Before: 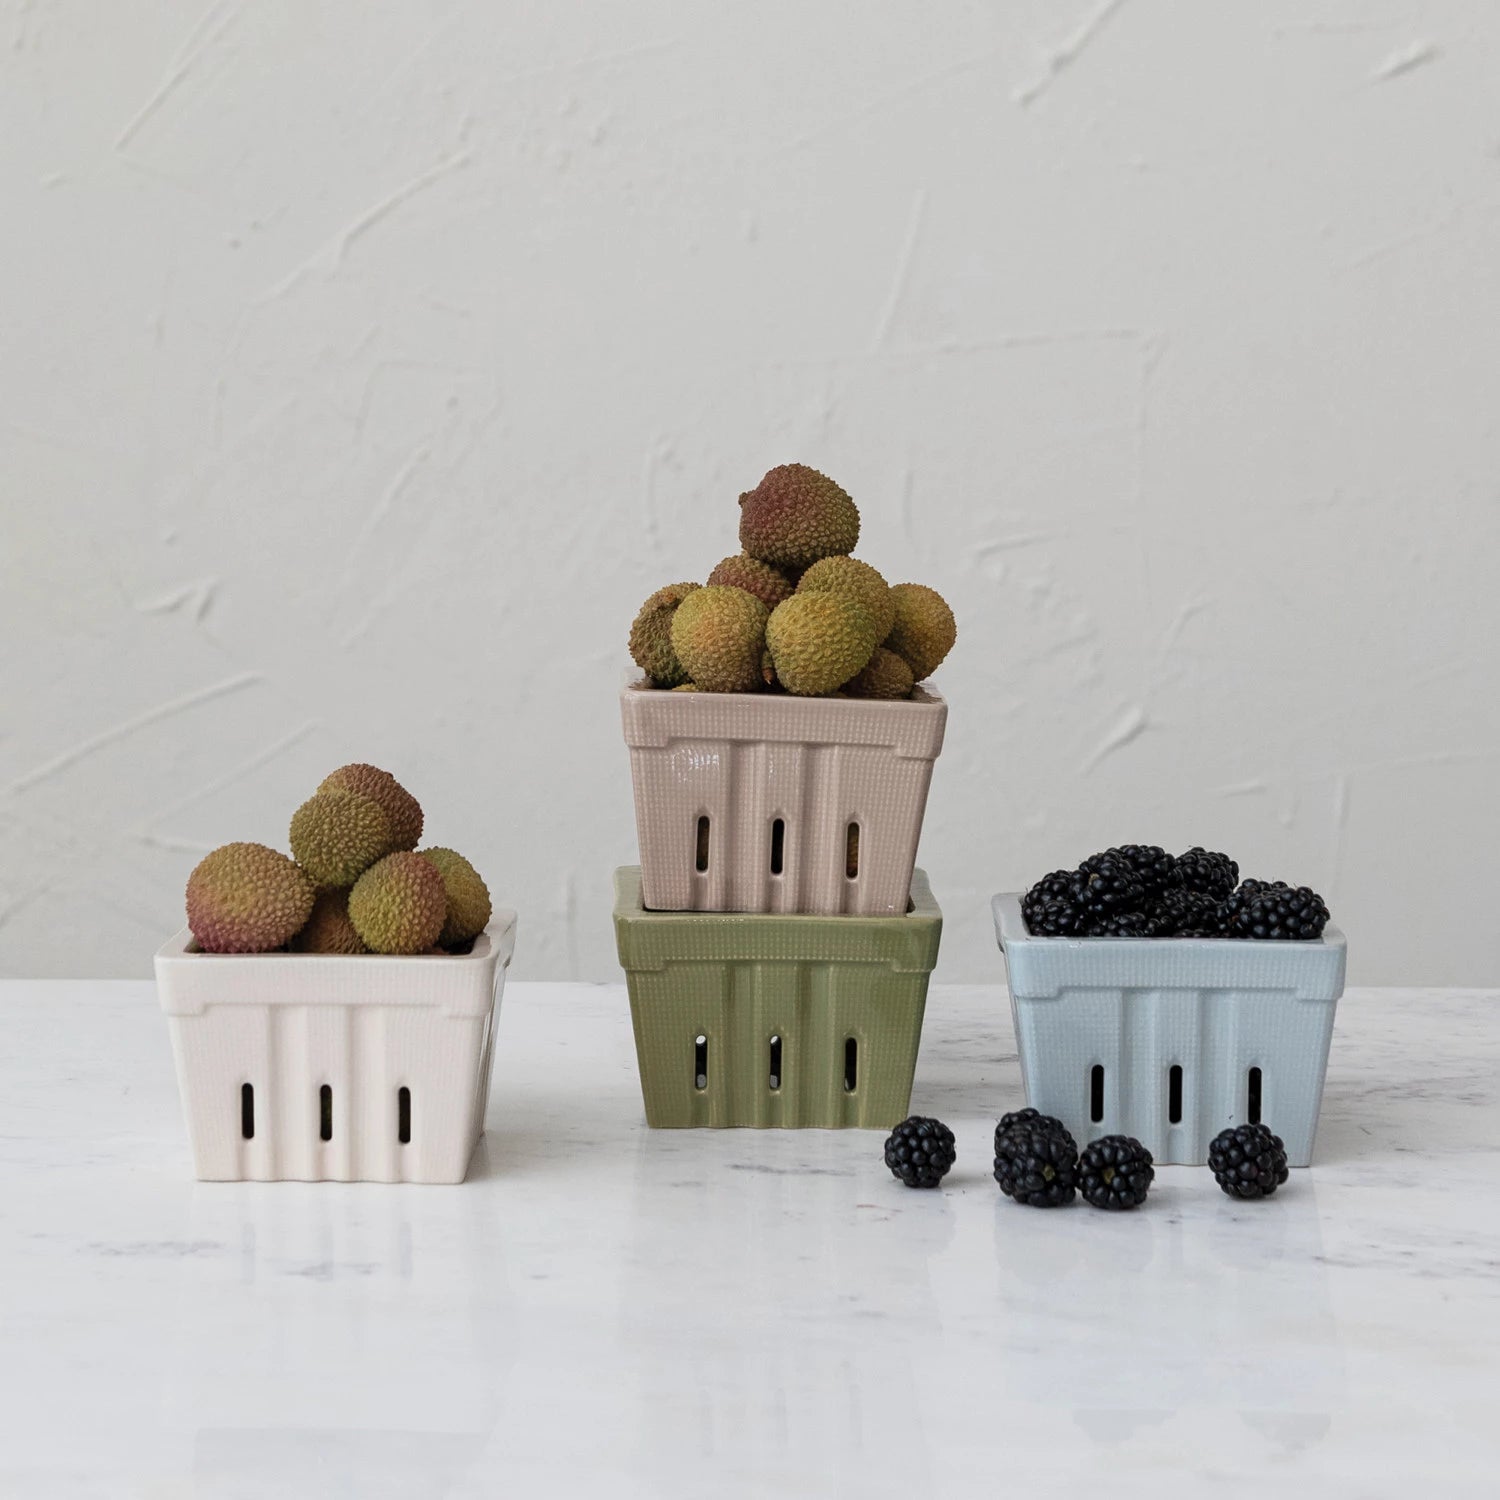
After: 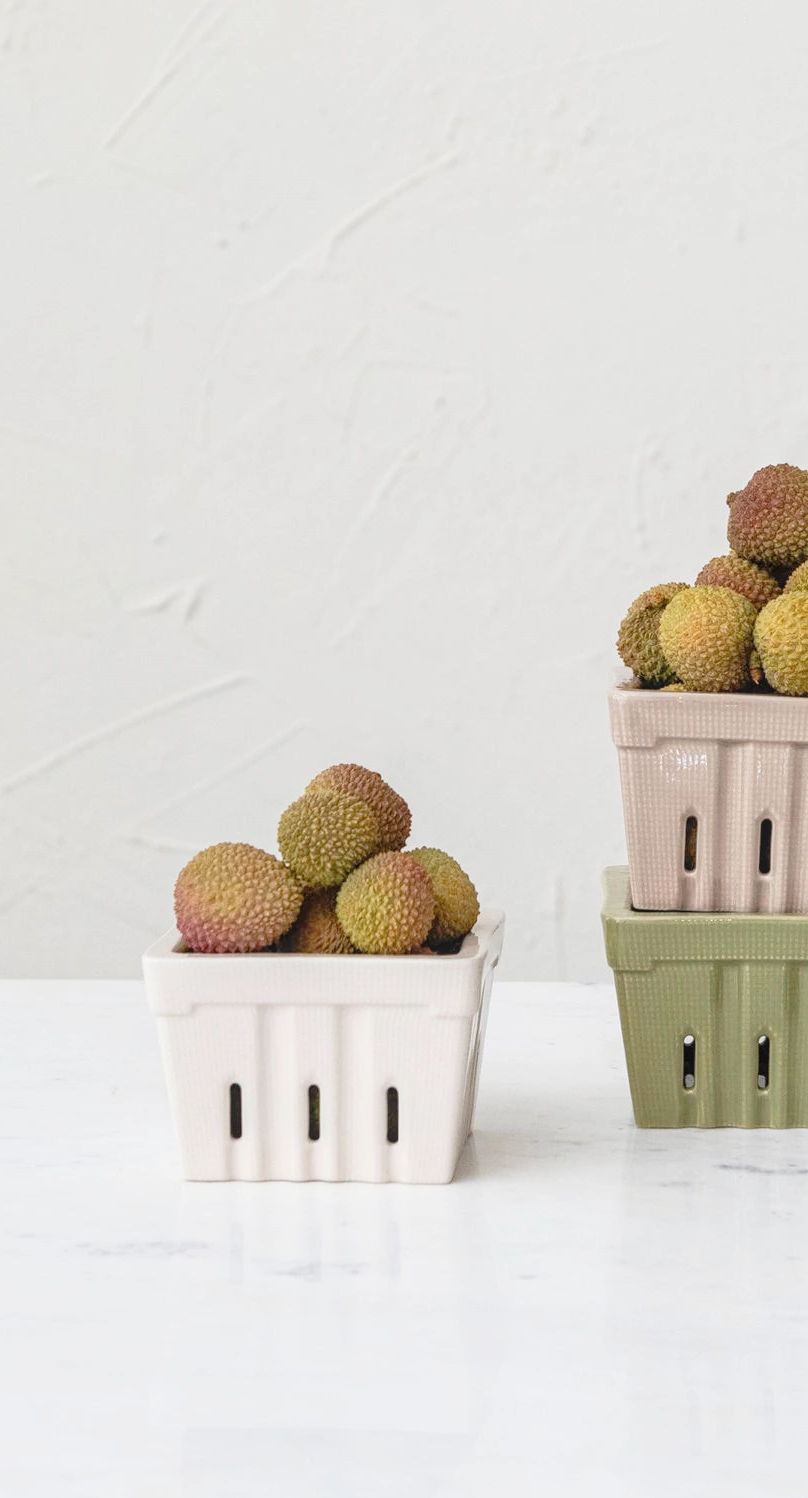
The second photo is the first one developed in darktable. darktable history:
tone curve: curves: ch0 [(0, 0.013) (0.129, 0.1) (0.291, 0.375) (0.46, 0.576) (0.667, 0.78) (0.851, 0.903) (0.997, 0.951)]; ch1 [(0, 0) (0.353, 0.344) (0.45, 0.46) (0.498, 0.495) (0.528, 0.531) (0.563, 0.566) (0.592, 0.609) (0.657, 0.672) (1, 1)]; ch2 [(0, 0) (0.333, 0.346) (0.375, 0.375) (0.427, 0.44) (0.5, 0.501) (0.505, 0.505) (0.544, 0.573) (0.576, 0.615) (0.612, 0.644) (0.66, 0.715) (1, 1)], preserve colors none
contrast brightness saturation: contrast -0.289
local contrast: on, module defaults
exposure: exposure 0.203 EV, compensate highlight preservation false
crop: left 0.851%, right 45.252%, bottom 0.09%
levels: levels [0.062, 0.494, 0.925]
